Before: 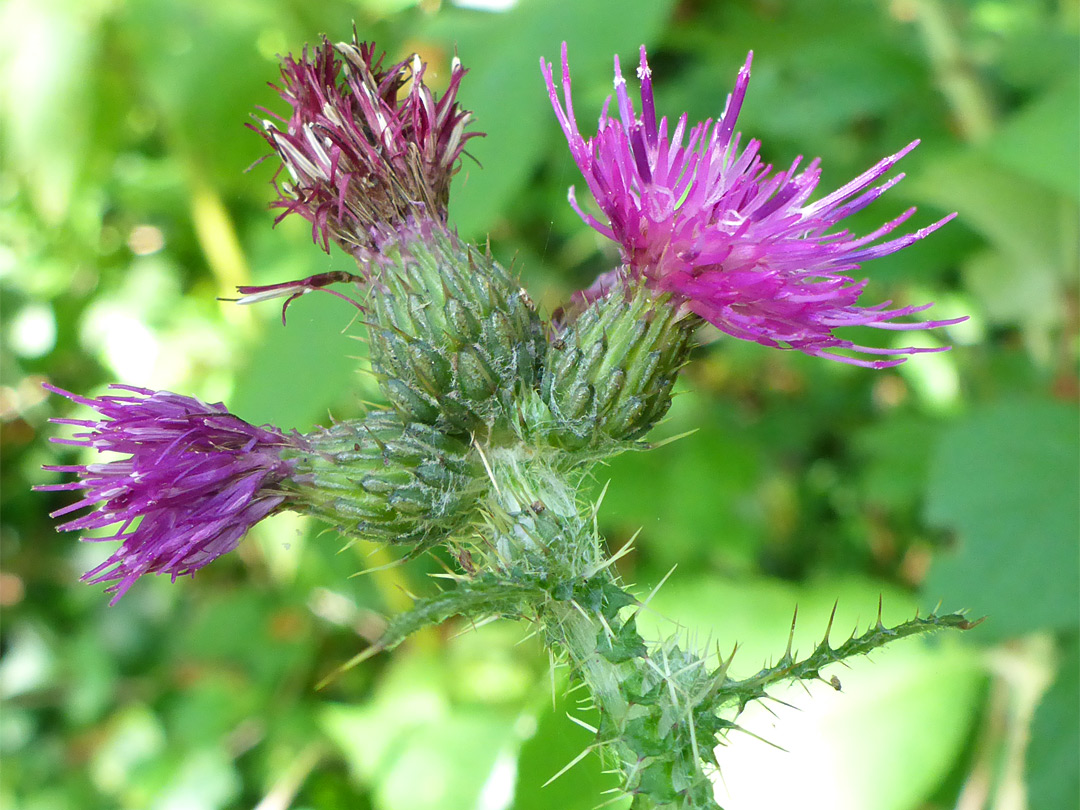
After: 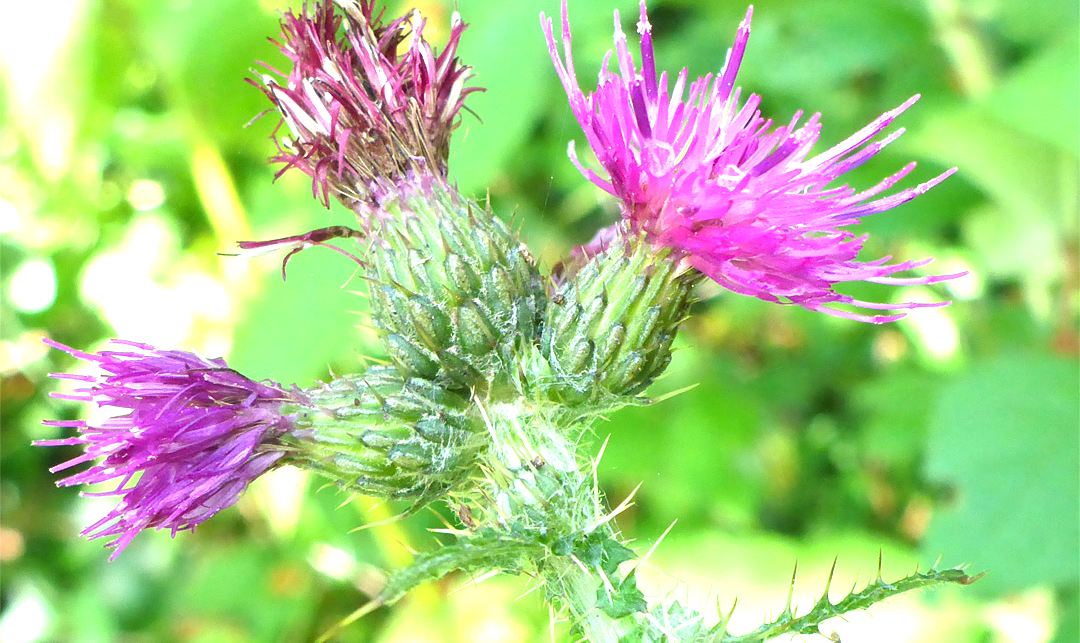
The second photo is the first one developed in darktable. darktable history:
exposure: black level correction 0, exposure 1.1 EV, compensate exposure bias true, compensate highlight preservation false
crop and rotate: top 5.667%, bottom 14.937%
